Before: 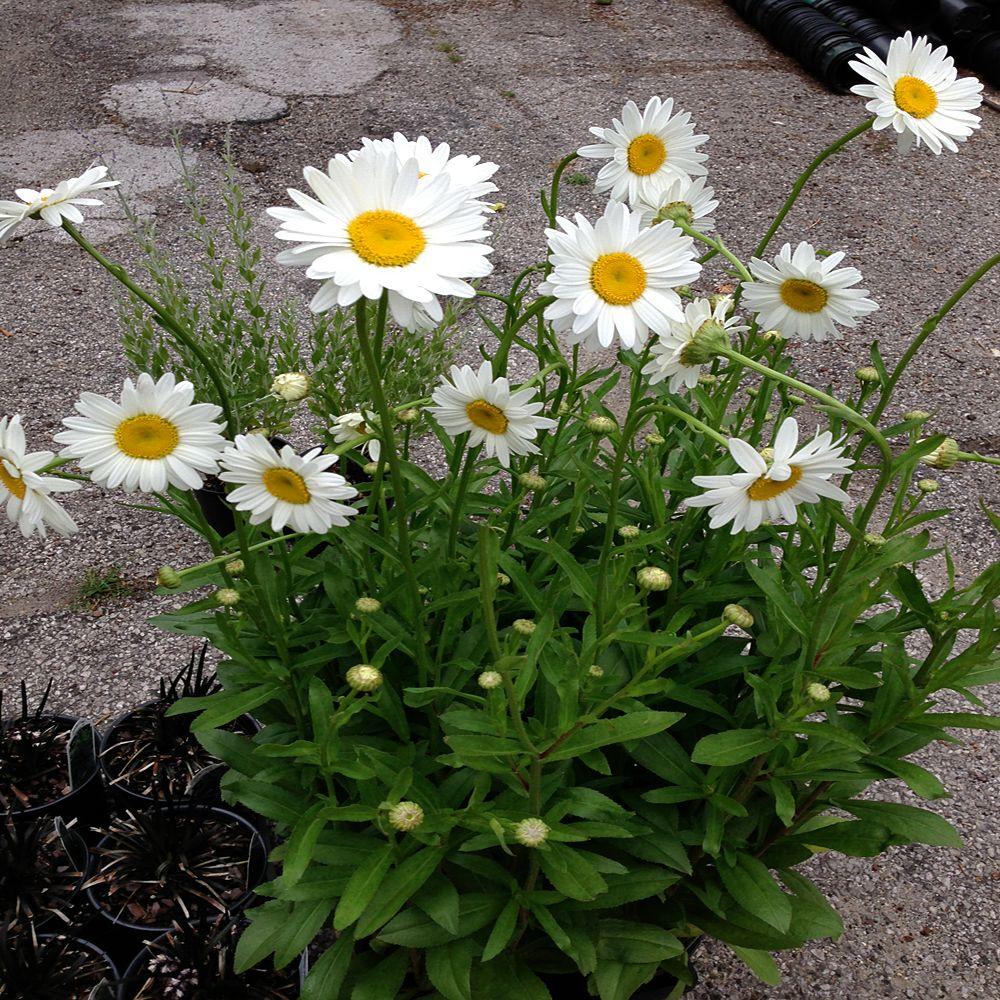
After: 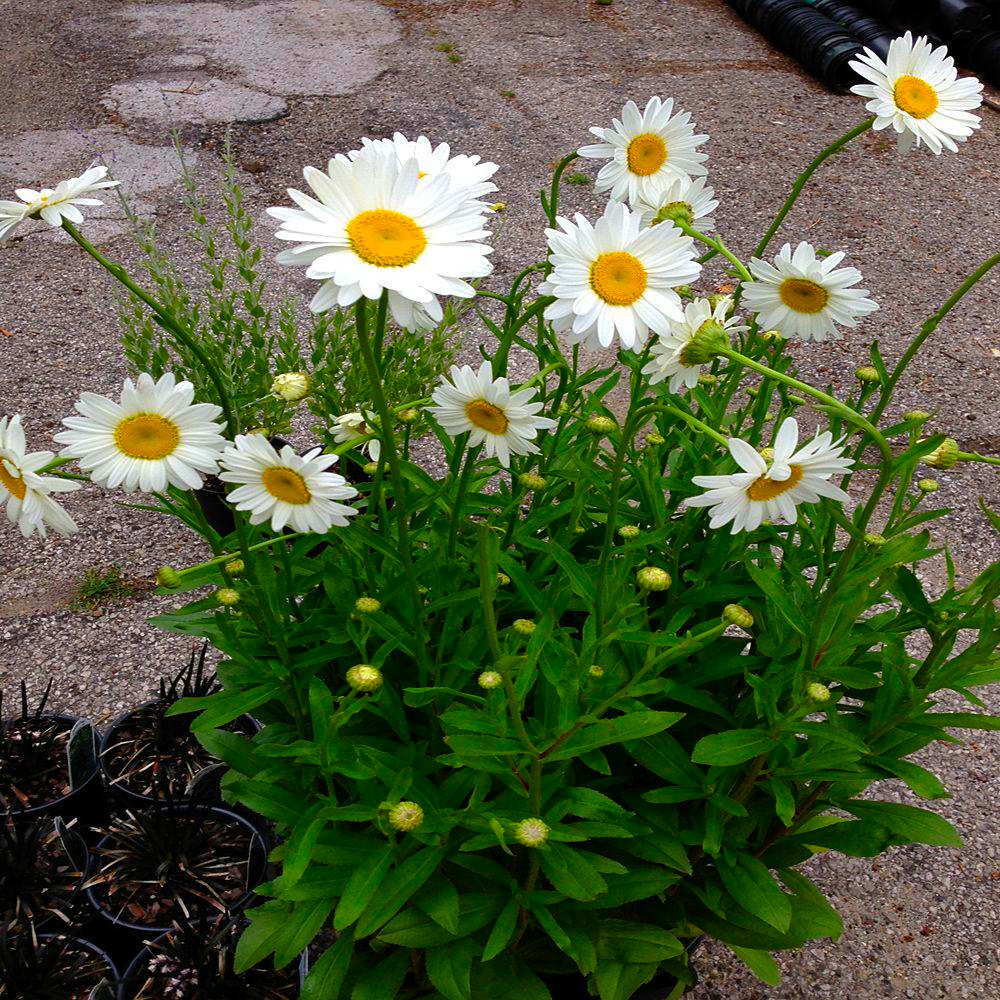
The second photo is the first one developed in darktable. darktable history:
color balance rgb: perceptual saturation grading › global saturation 20%, global vibrance 20%
color correction: saturation 1.34
